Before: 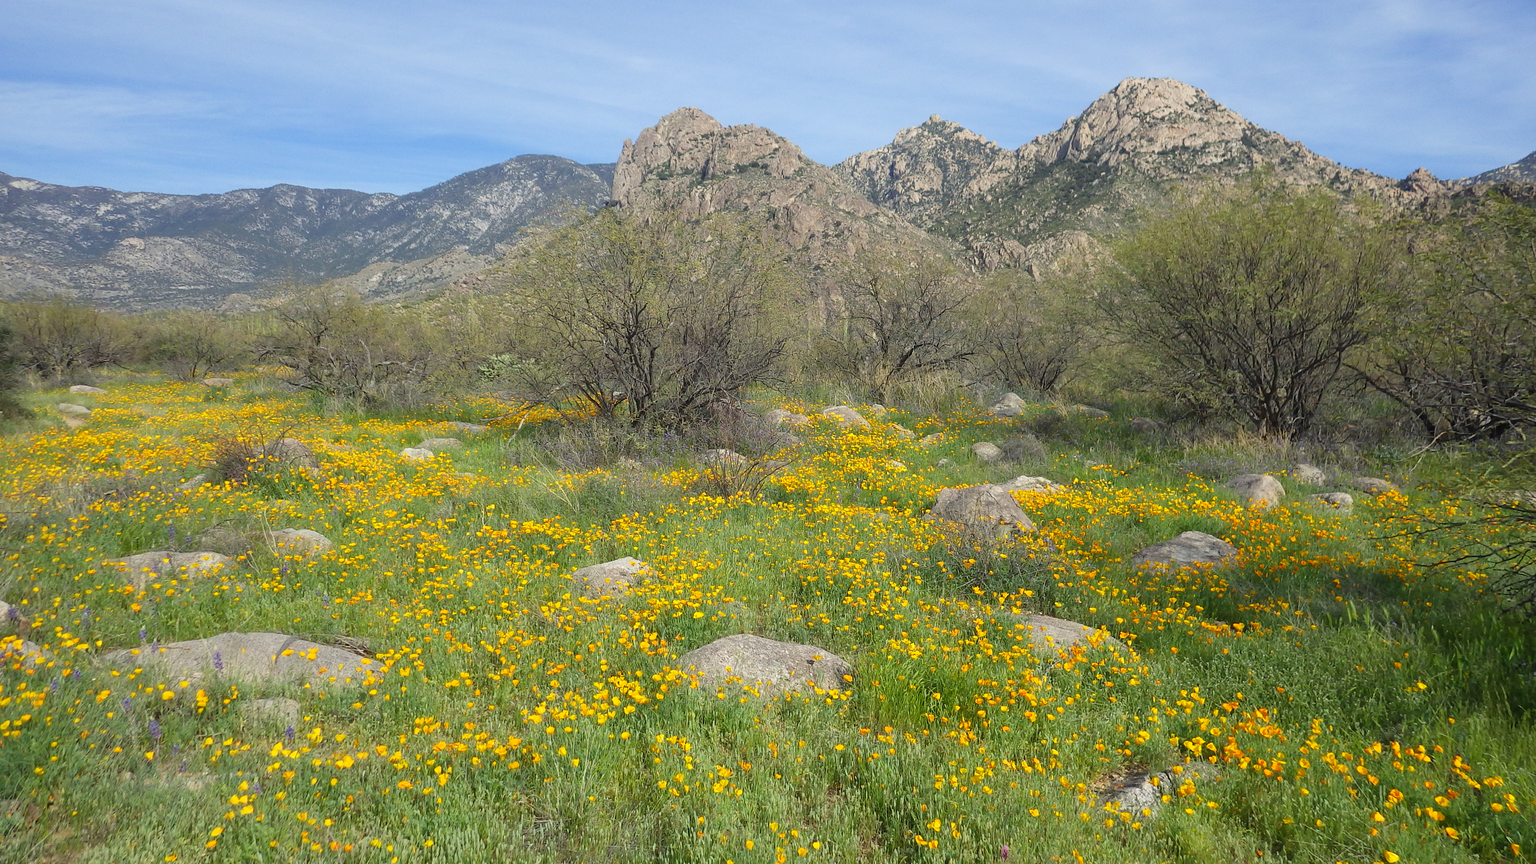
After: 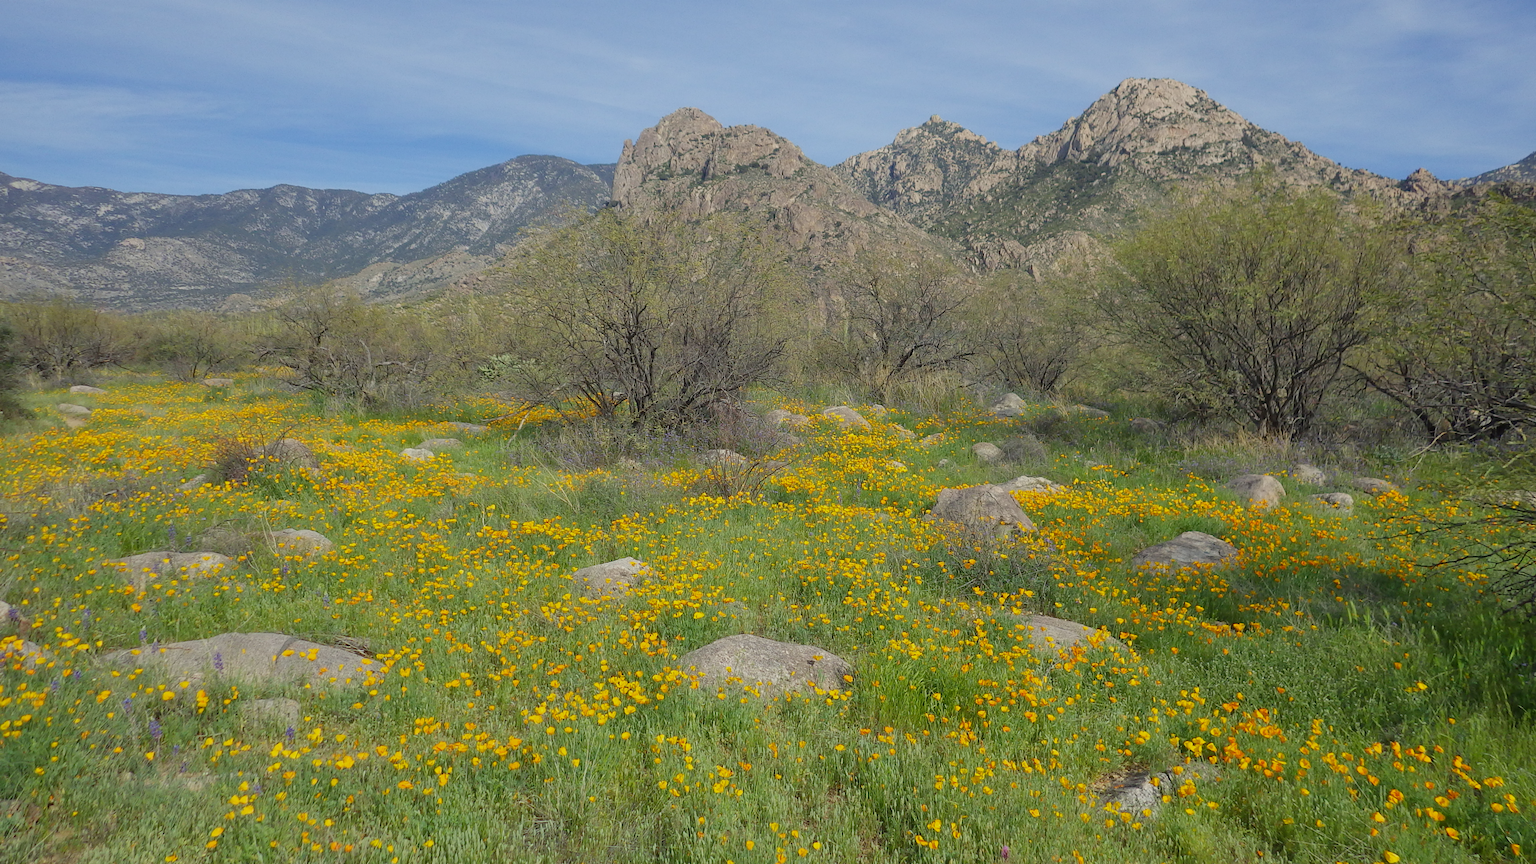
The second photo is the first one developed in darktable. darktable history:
exposure: black level correction 0.001, compensate highlight preservation false
tone equalizer: -8 EV 0.25 EV, -7 EV 0.417 EV, -6 EV 0.417 EV, -5 EV 0.25 EV, -3 EV -0.25 EV, -2 EV -0.417 EV, -1 EV -0.417 EV, +0 EV -0.25 EV, edges refinement/feathering 500, mask exposure compensation -1.57 EV, preserve details guided filter
